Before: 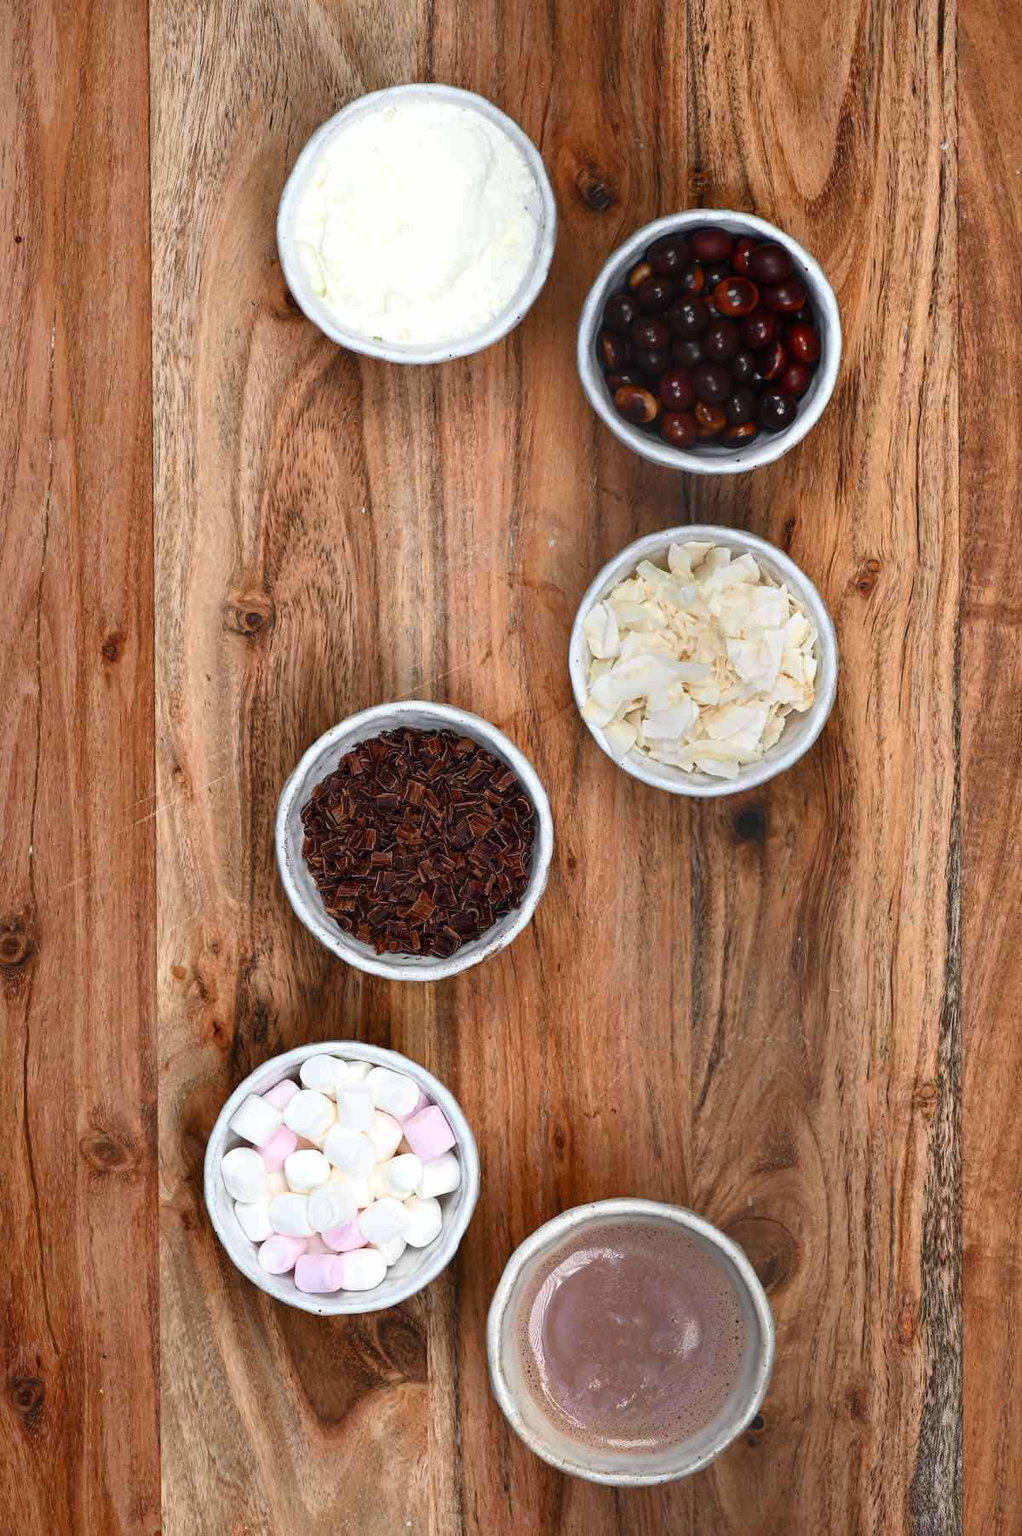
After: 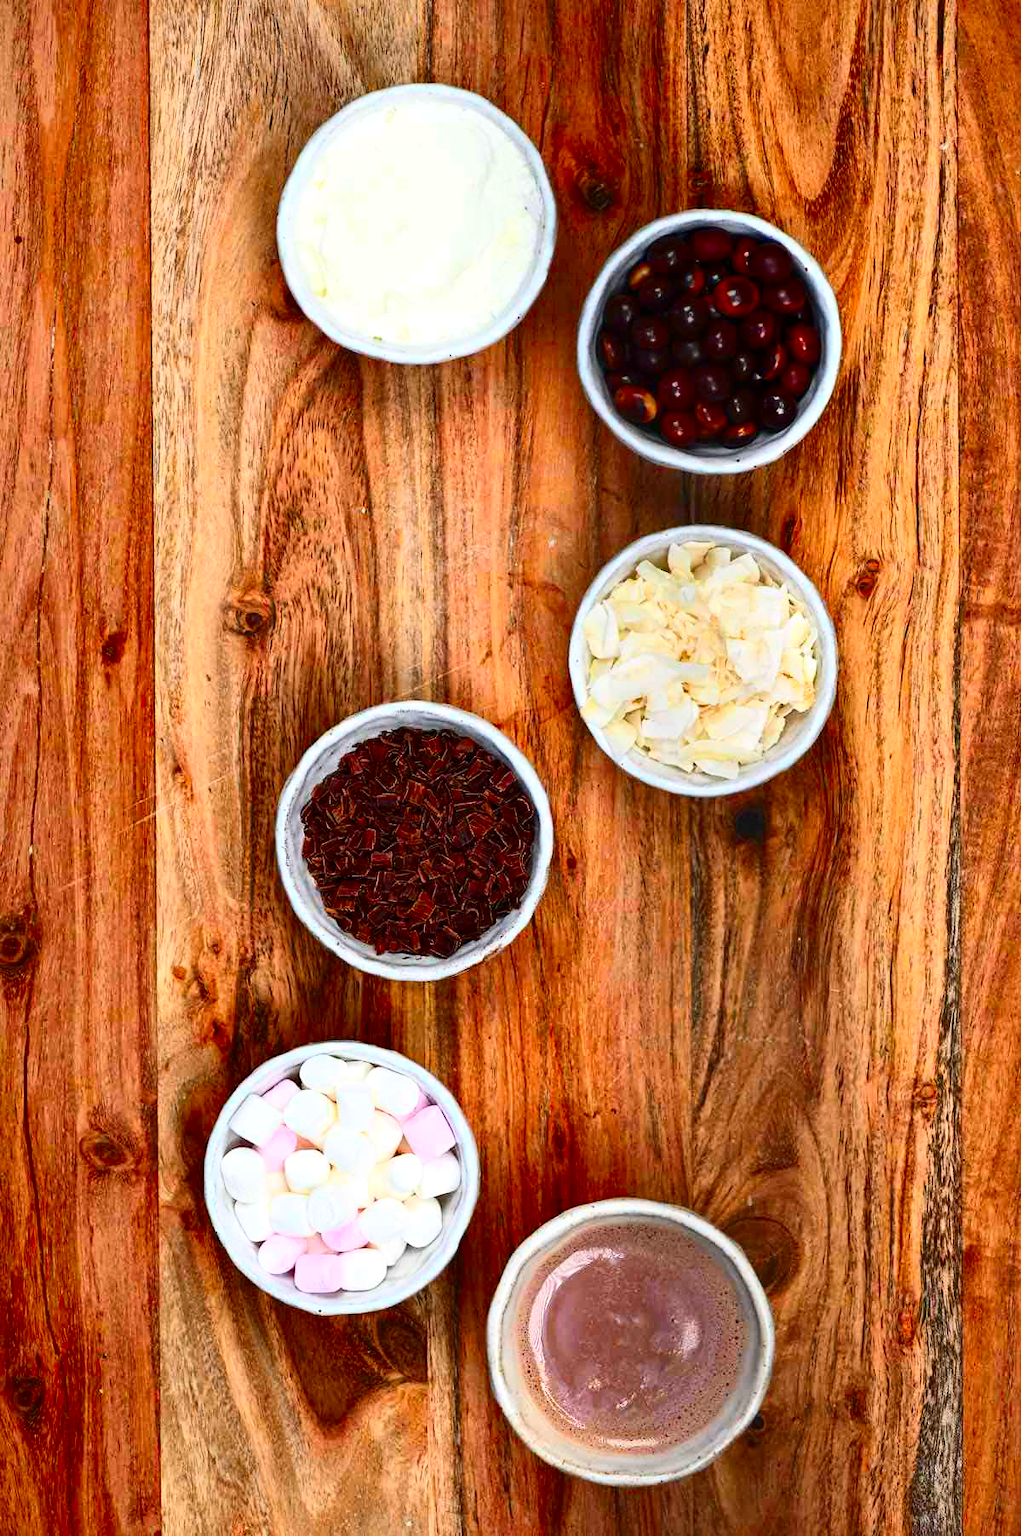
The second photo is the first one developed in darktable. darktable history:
local contrast: mode bilateral grid, contrast 20, coarseness 50, detail 120%, midtone range 0.2
contrast brightness saturation: contrast 0.26, brightness 0.02, saturation 0.87
